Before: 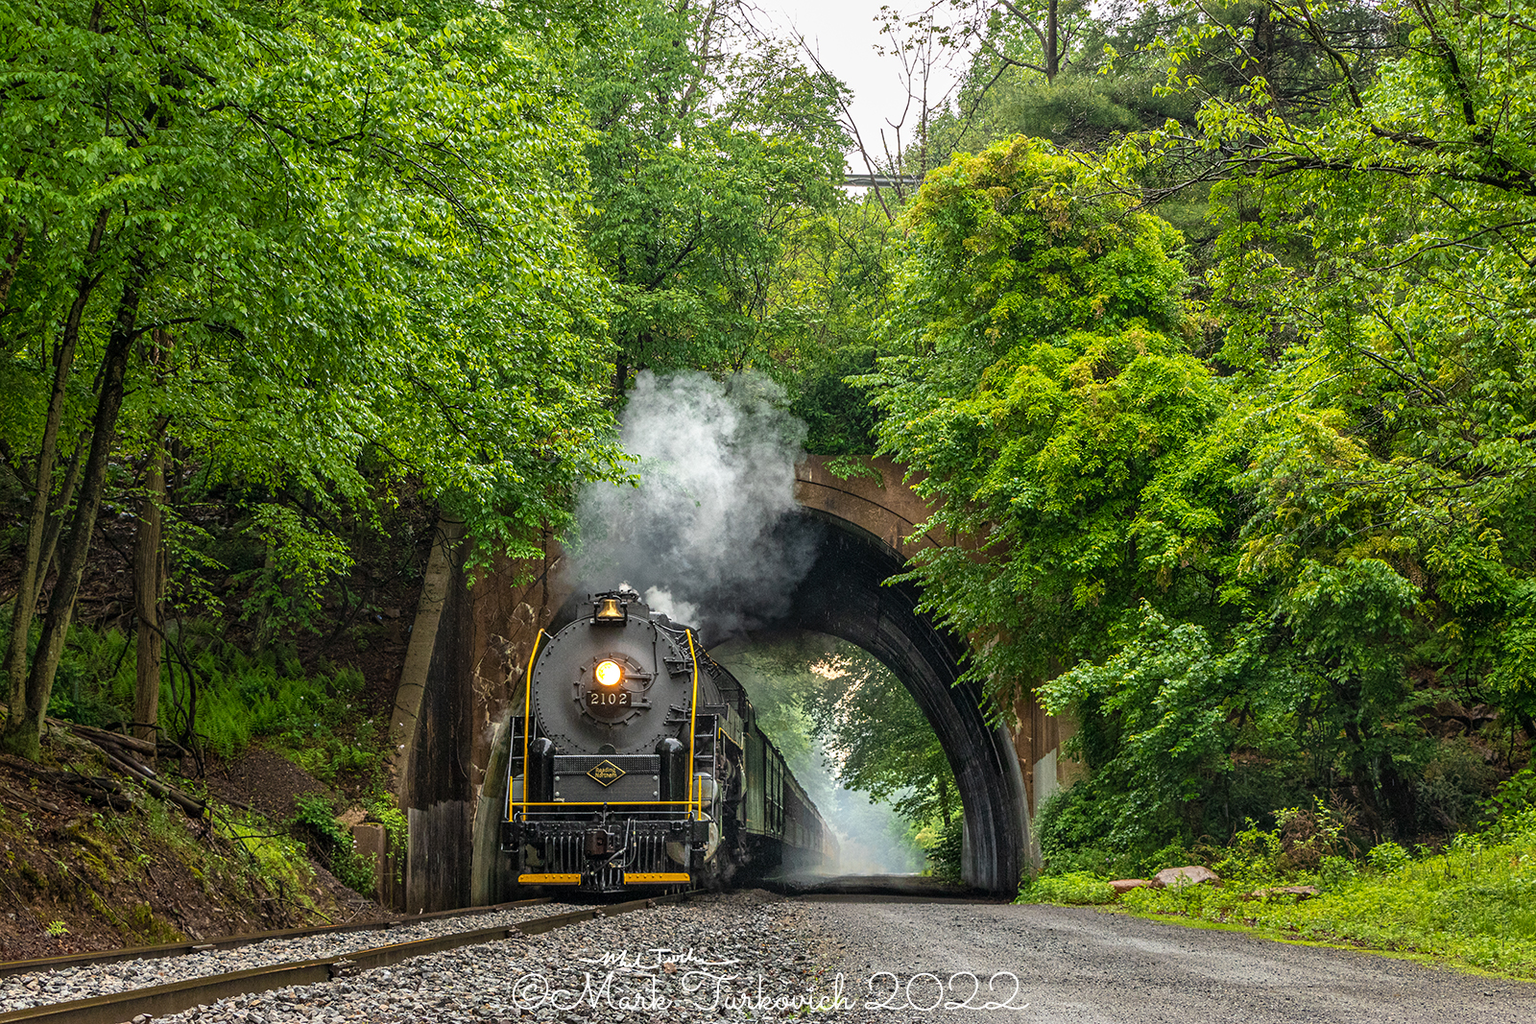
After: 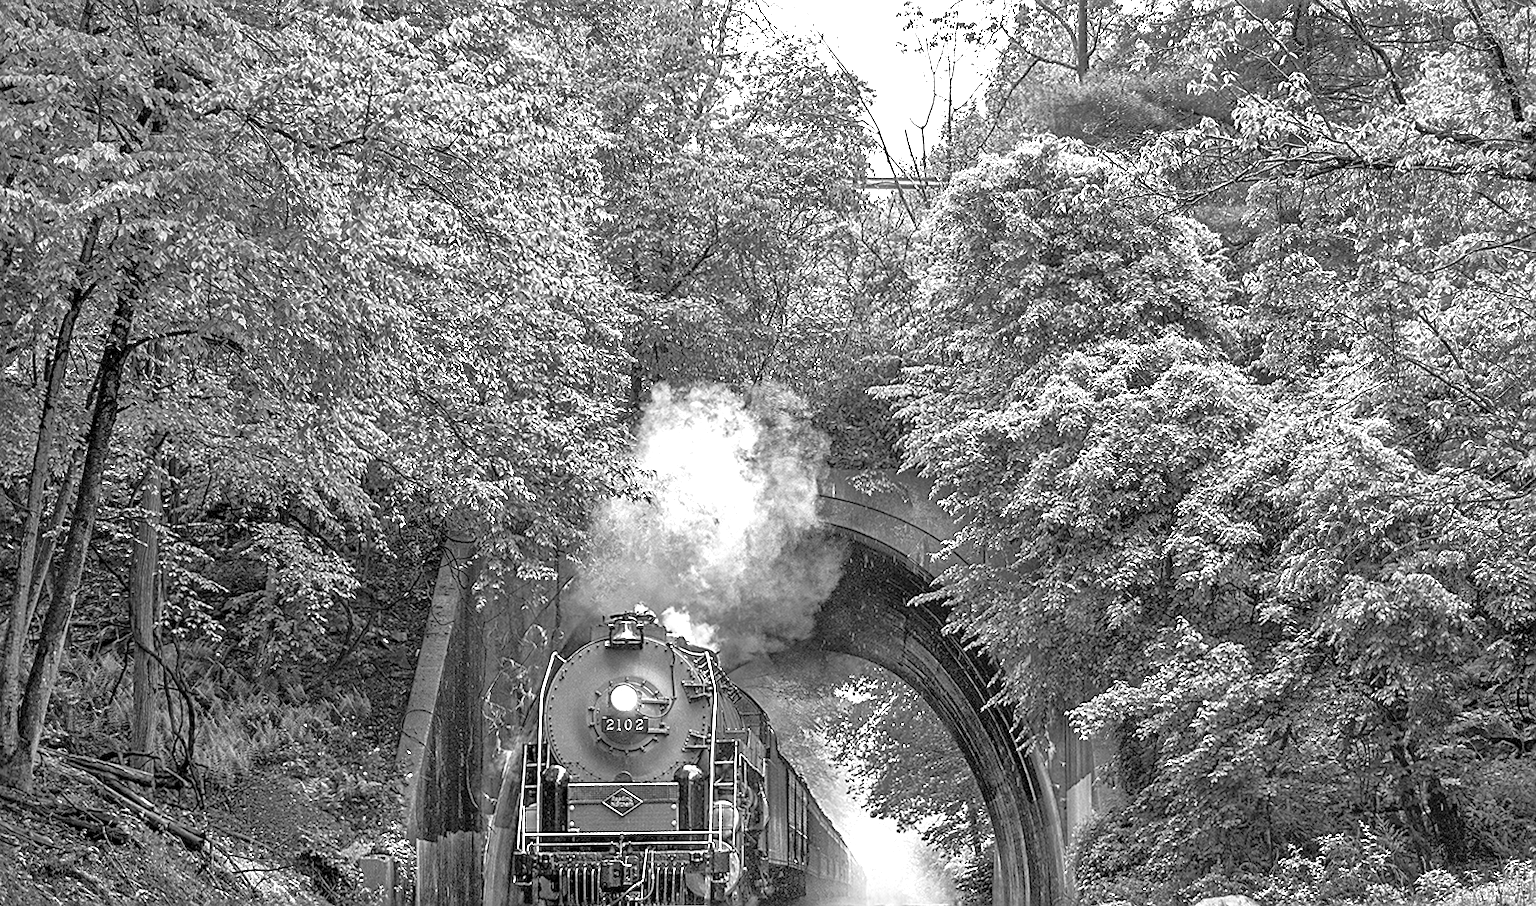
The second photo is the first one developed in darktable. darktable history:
color correction: highlights b* 0.05, saturation 1.8
color zones: curves: ch0 [(0, 0.613) (0.01, 0.613) (0.245, 0.448) (0.498, 0.529) (0.642, 0.665) (0.879, 0.777) (0.99, 0.613)]; ch1 [(0, 0) (0.143, 0) (0.286, 0) (0.429, 0) (0.571, 0) (0.714, 0) (0.857, 0)]
exposure: black level correction 0, exposure 0.932 EV, compensate highlight preservation false
crop and rotate: angle 0.327°, left 0.254%, right 2.845%, bottom 14.265%
sharpen: on, module defaults
color balance rgb: linear chroma grading › shadows 9.31%, linear chroma grading › highlights 9.076%, linear chroma grading › global chroma 15.203%, linear chroma grading › mid-tones 14.852%, perceptual saturation grading › global saturation 30.109%
tone equalizer: -7 EV 0.144 EV, -6 EV 0.586 EV, -5 EV 1.17 EV, -4 EV 1.36 EV, -3 EV 1.15 EV, -2 EV 0.6 EV, -1 EV 0.159 EV
